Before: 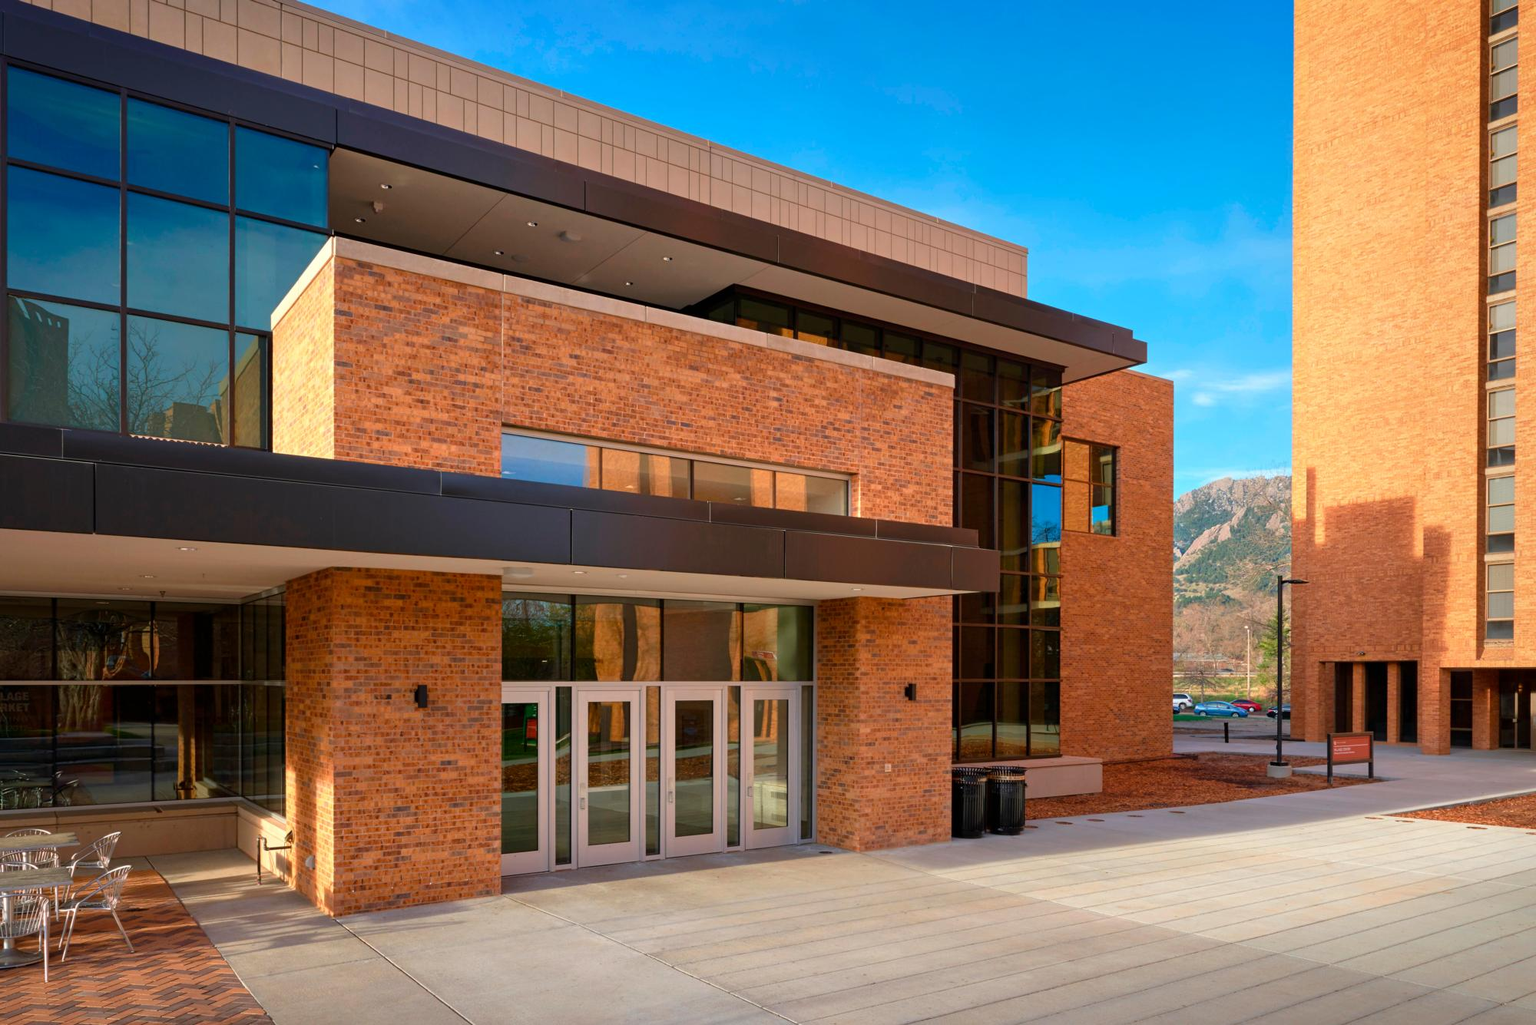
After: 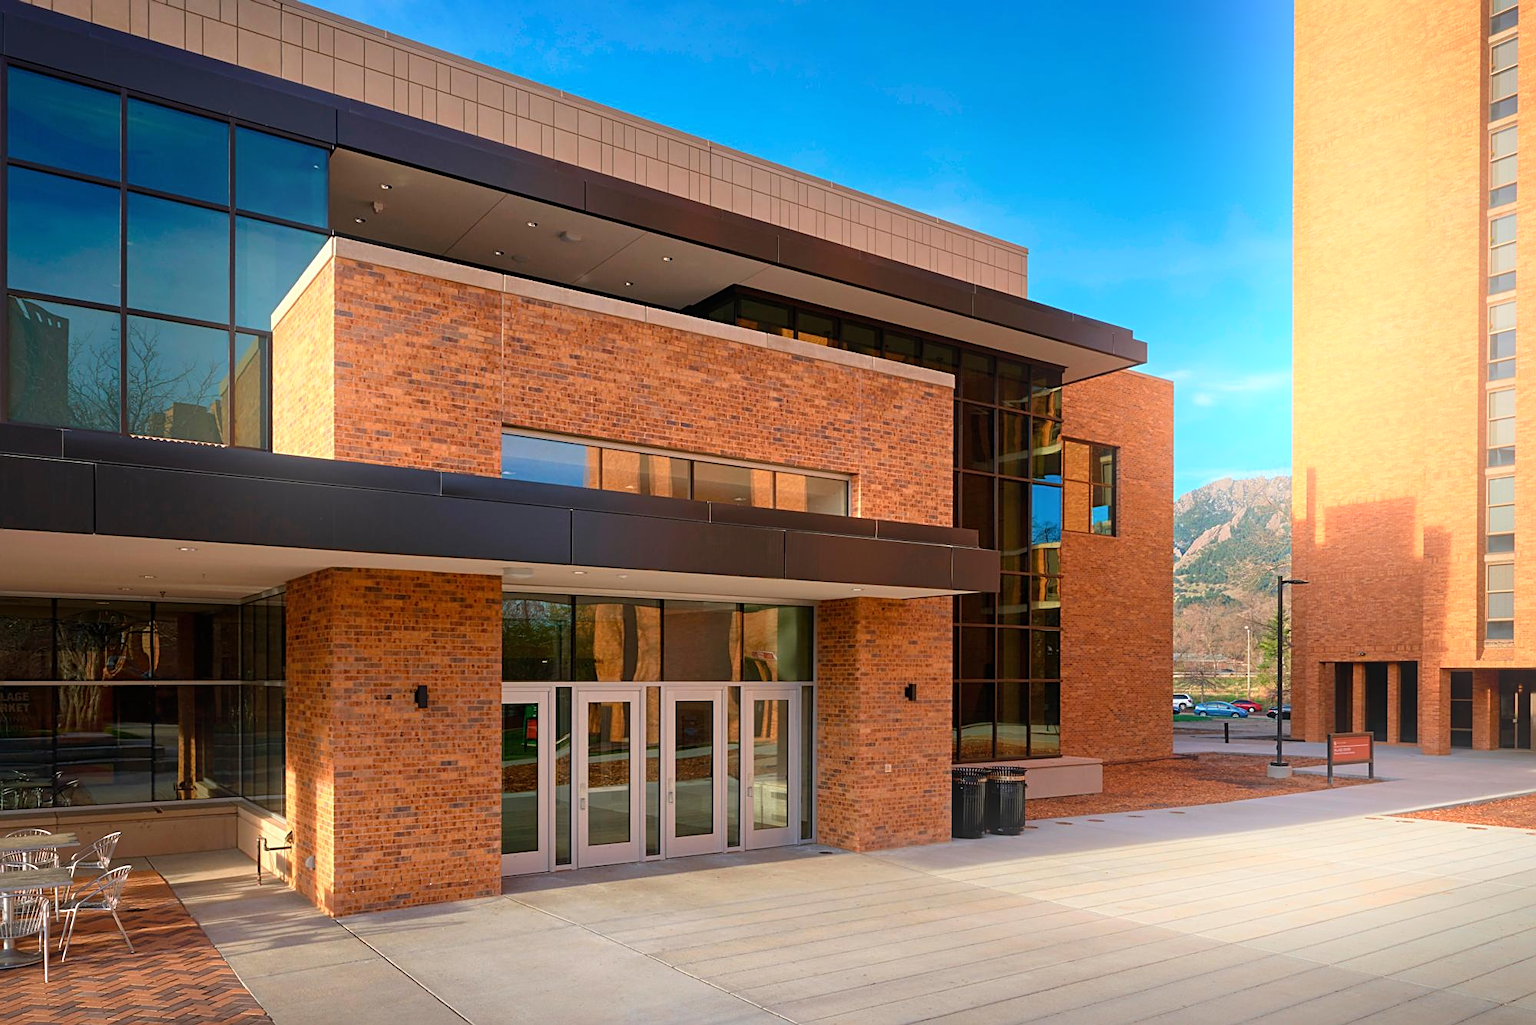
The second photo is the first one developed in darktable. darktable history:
sharpen: on, module defaults
exposure: black level correction 0, exposure 1.975 EV, compensate exposure bias true, compensate highlight preservation false
bloom: on, module defaults
